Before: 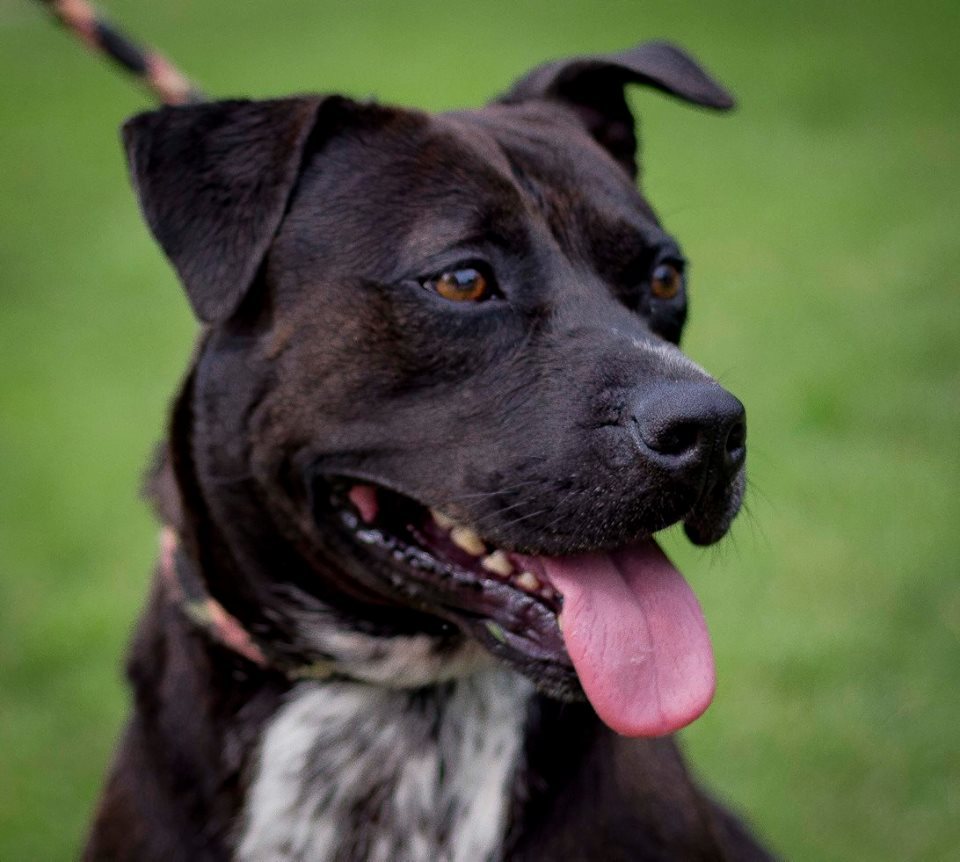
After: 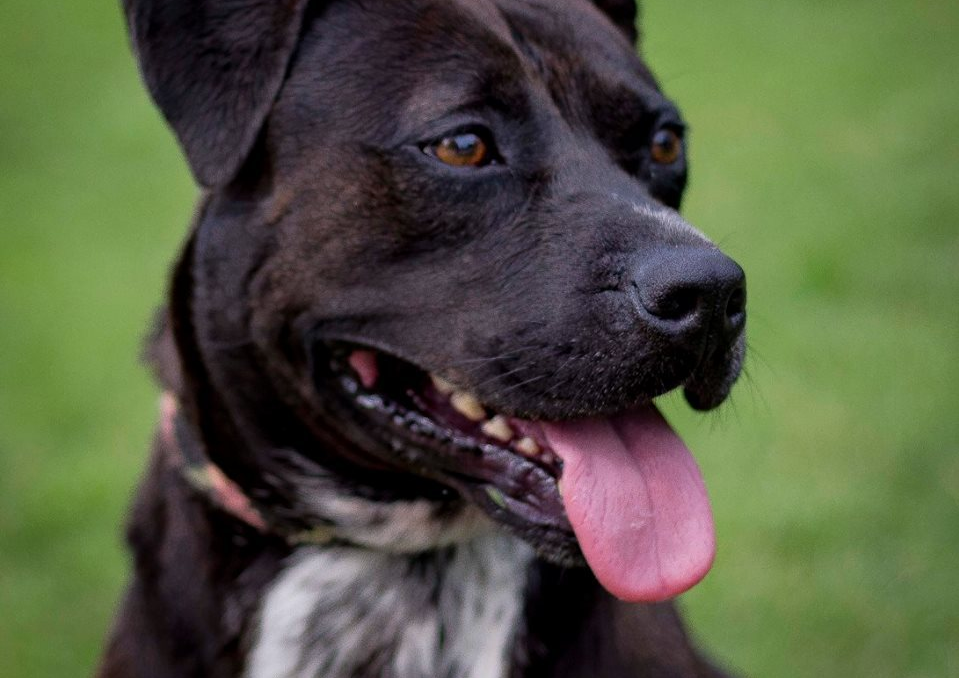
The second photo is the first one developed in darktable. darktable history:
crop and rotate: top 15.774%, bottom 5.506%
white balance: red 1.004, blue 1.024
